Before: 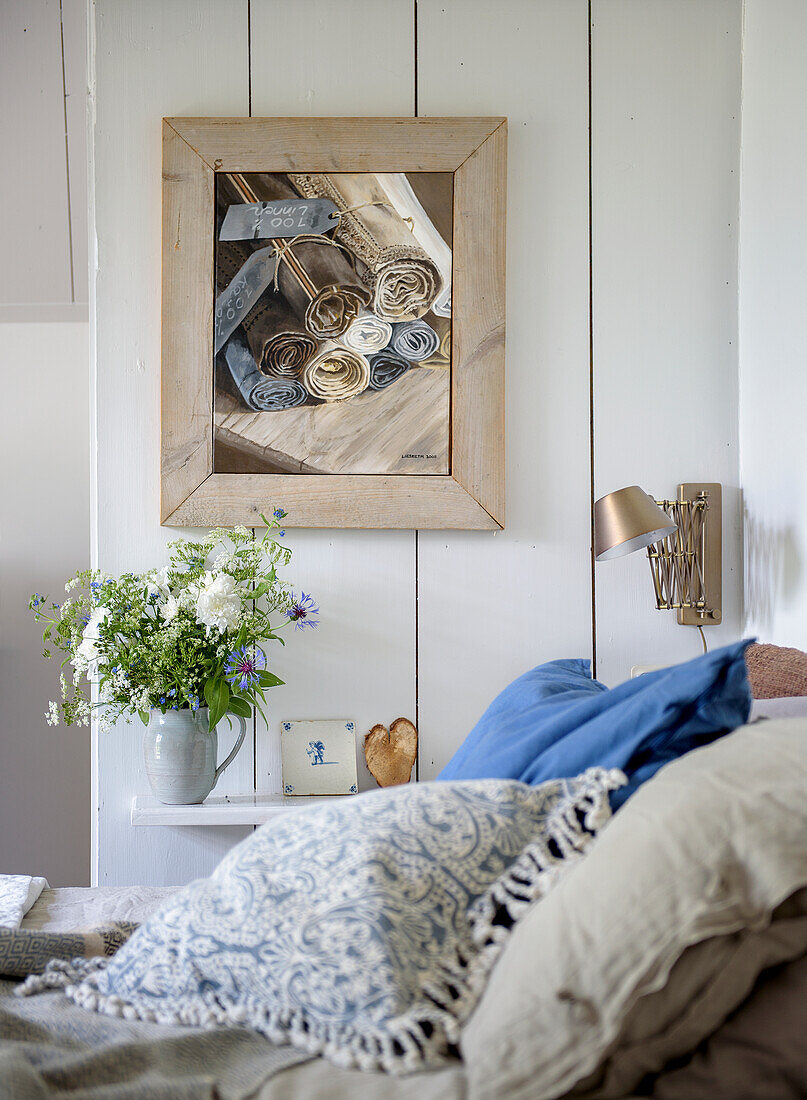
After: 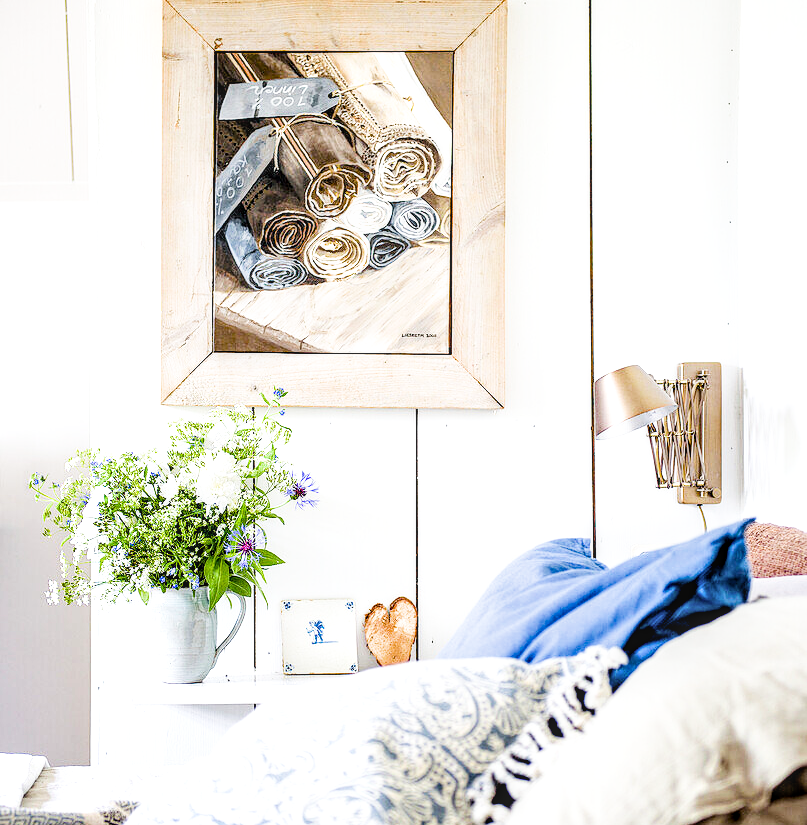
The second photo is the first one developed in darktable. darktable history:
crop: top 11.012%, bottom 13.922%
exposure: black level correction 0, exposure 1.679 EV, compensate highlight preservation false
filmic rgb: black relative exposure -5.02 EV, white relative exposure 3.56 EV, hardness 3.19, contrast 1.385, highlights saturation mix -49.92%
color balance rgb: global offset › luminance -0.853%, perceptual saturation grading › global saturation 34.964%, perceptual saturation grading › highlights -29.812%, perceptual saturation grading › shadows 35.625%
local contrast: detail 130%
